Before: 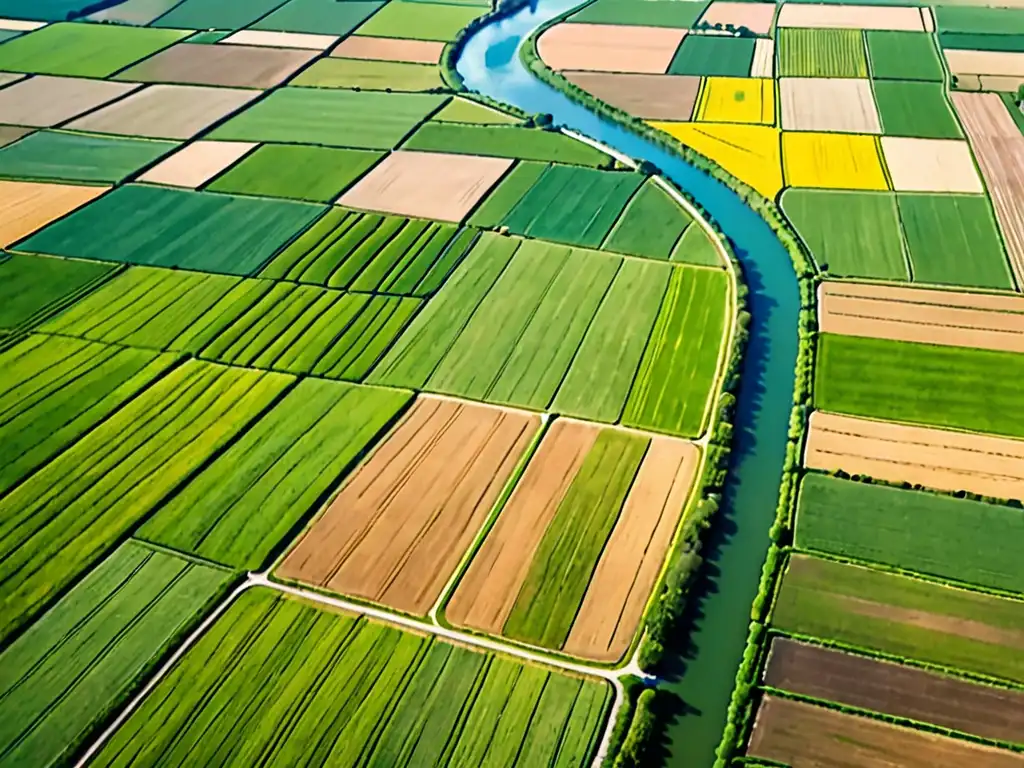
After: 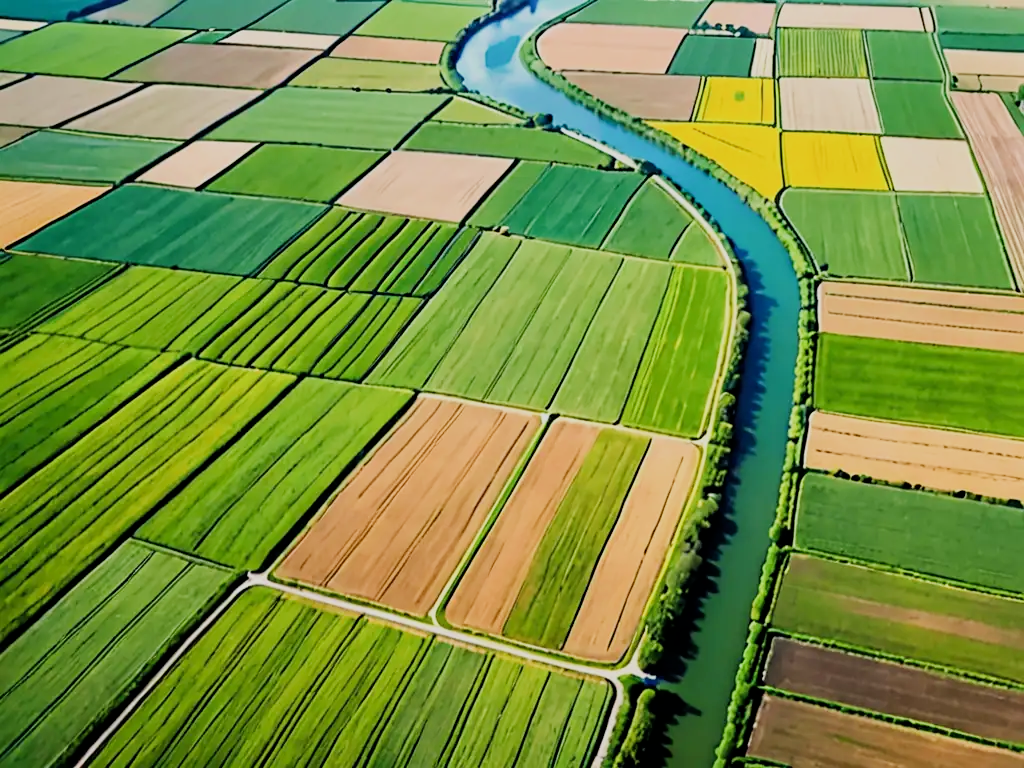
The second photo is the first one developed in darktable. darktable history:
filmic rgb: black relative exposure -7.65 EV, white relative exposure 4.56 EV, hardness 3.61
exposure: exposure 0.202 EV, compensate highlight preservation false
